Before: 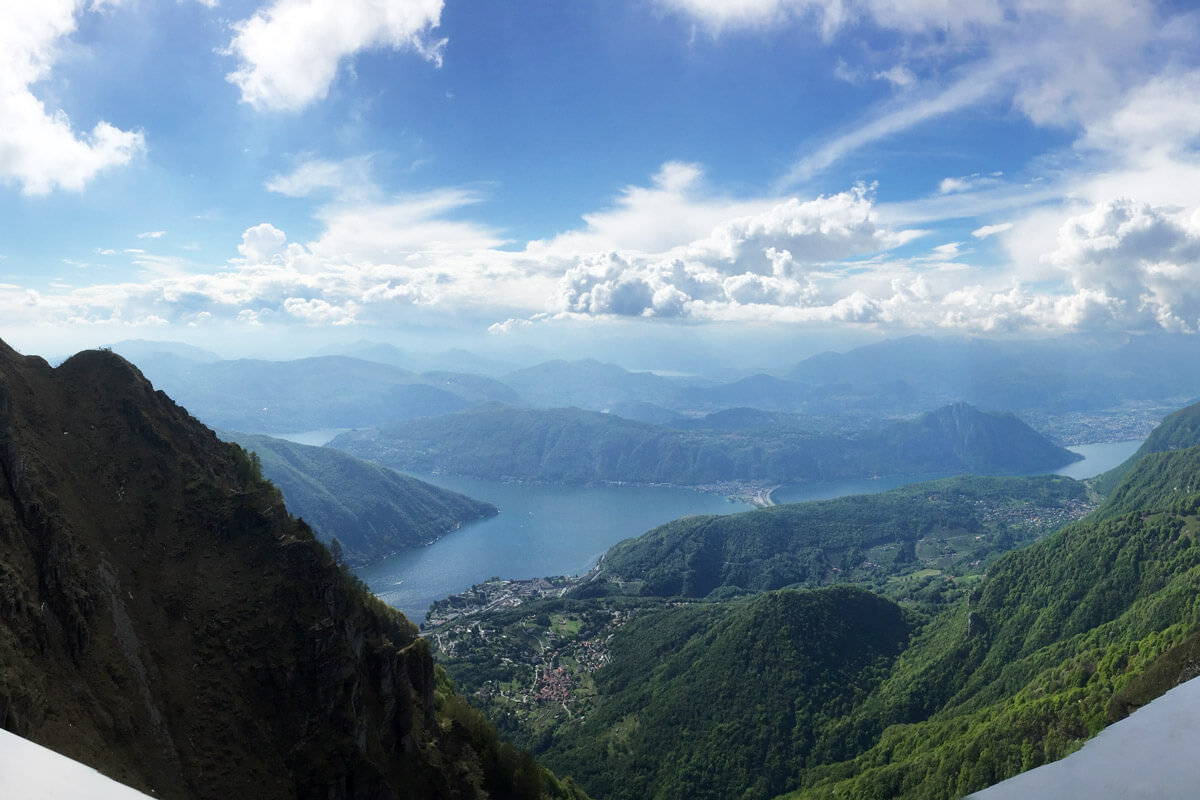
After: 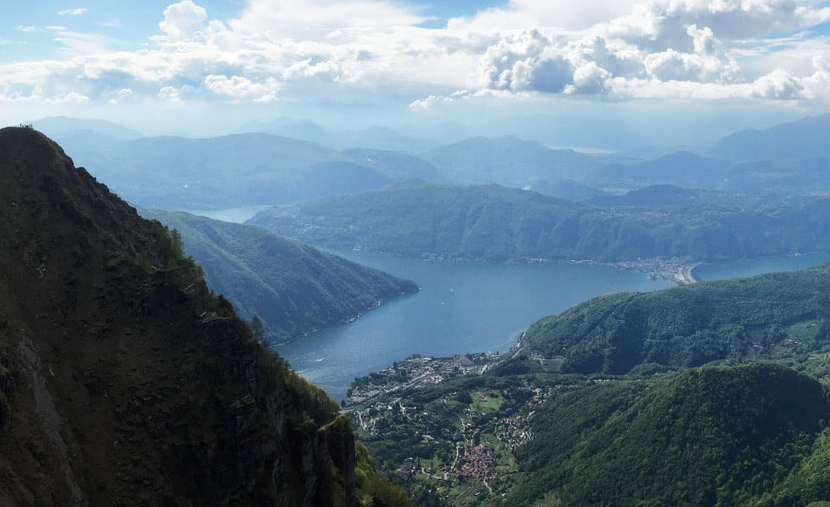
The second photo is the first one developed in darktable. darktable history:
crop: left 6.597%, top 27.919%, right 24.177%, bottom 8.373%
